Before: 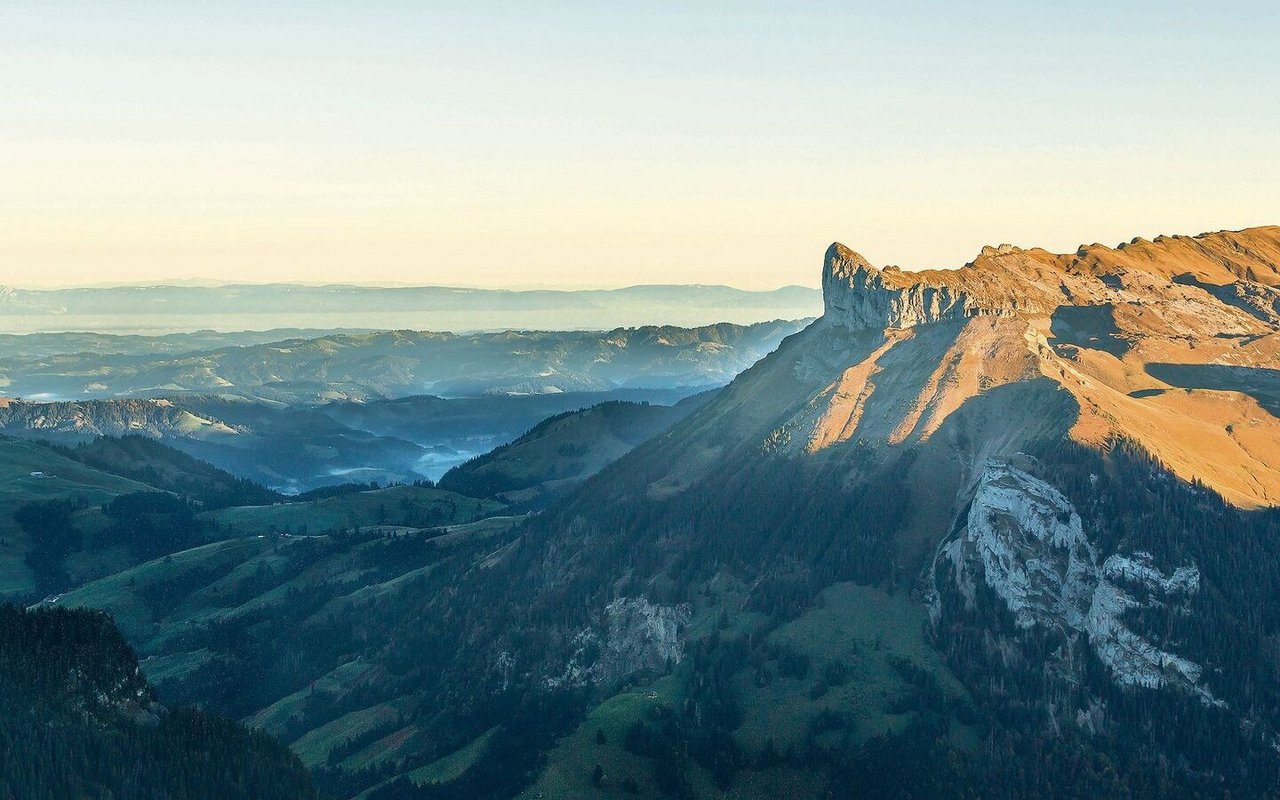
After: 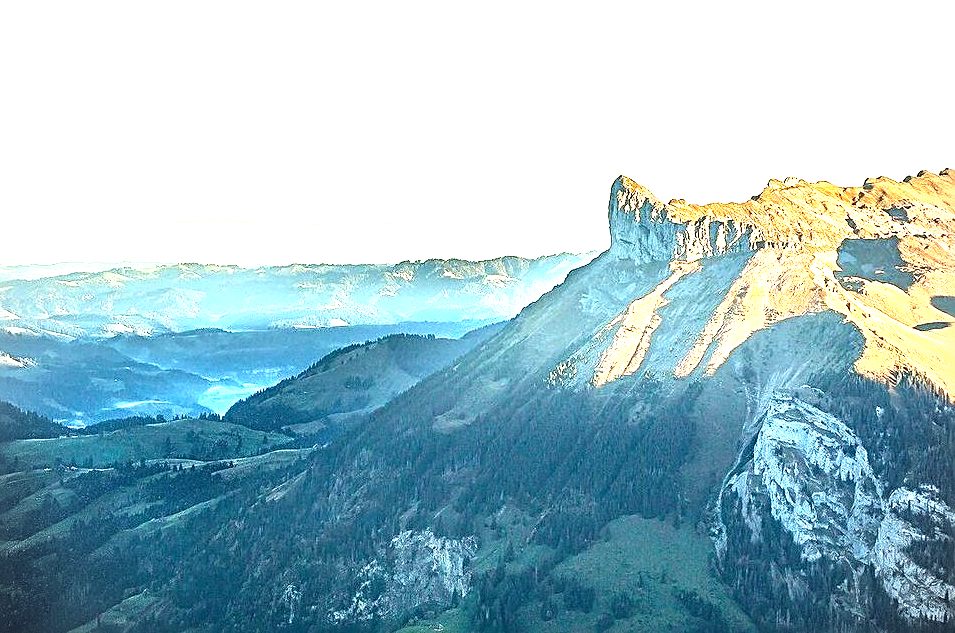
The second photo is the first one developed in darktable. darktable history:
crop: left 16.784%, top 8.46%, right 8.539%, bottom 12.414%
tone equalizer: -8 EV -1.12 EV, -7 EV -1.01 EV, -6 EV -0.886 EV, -5 EV -0.609 EV, -3 EV 0.595 EV, -2 EV 0.845 EV, -1 EV 0.992 EV, +0 EV 1.07 EV
exposure: black level correction 0, exposure 0.703 EV, compensate highlight preservation false
vignetting: dithering 8-bit output, unbound false
sharpen: radius 2.541, amount 0.638
